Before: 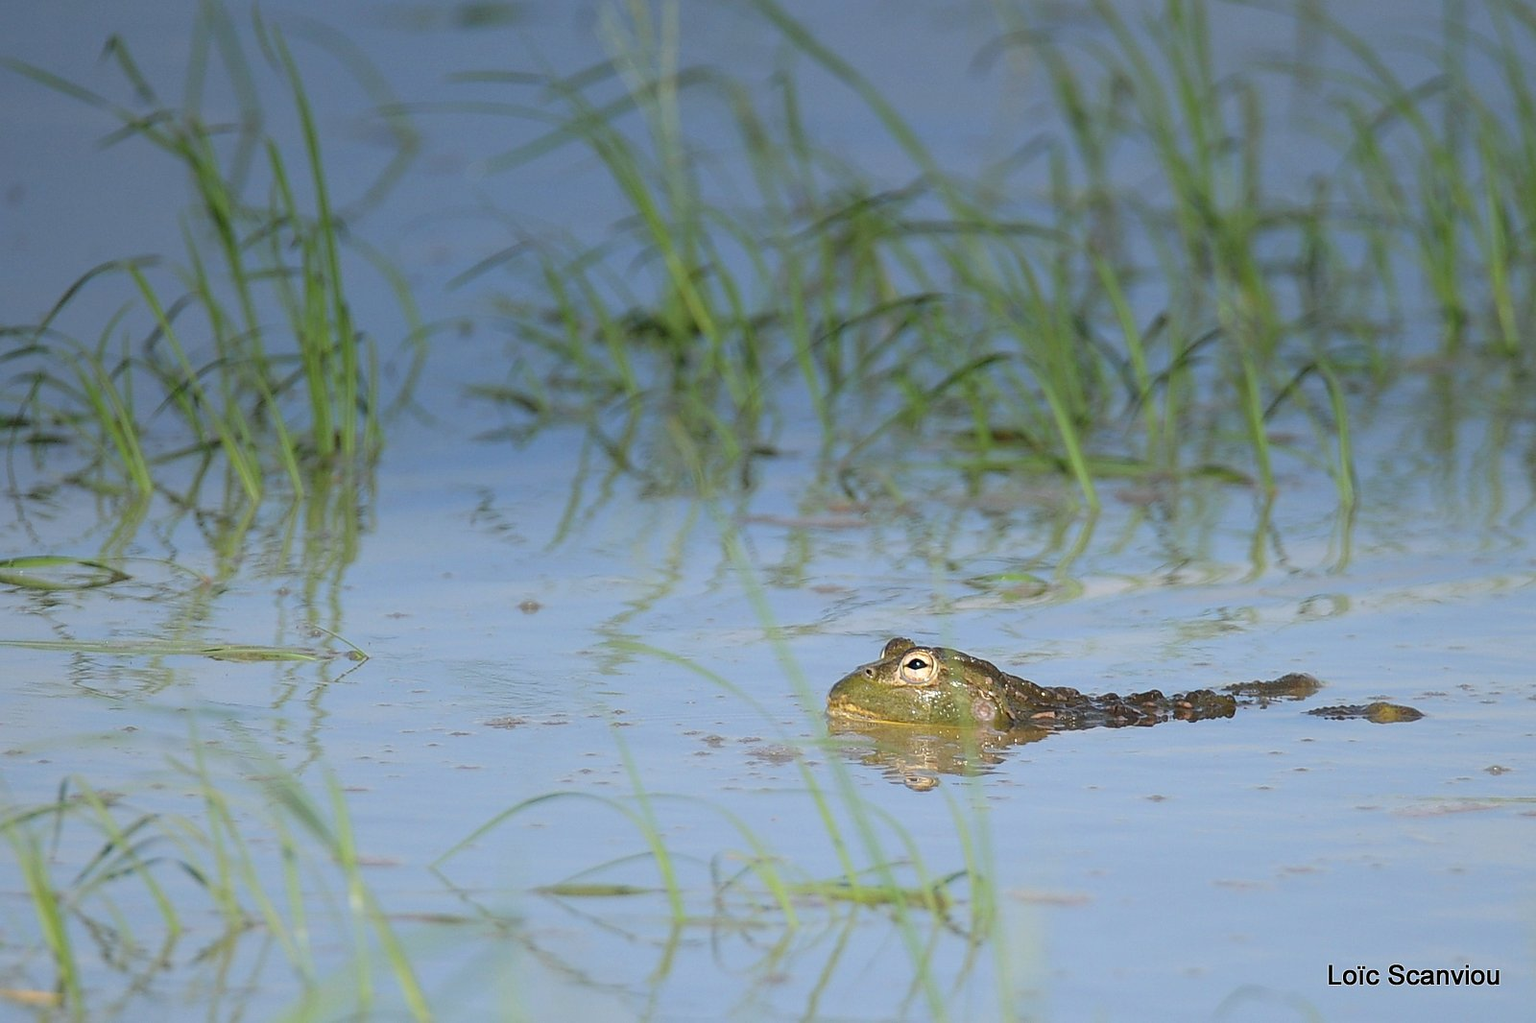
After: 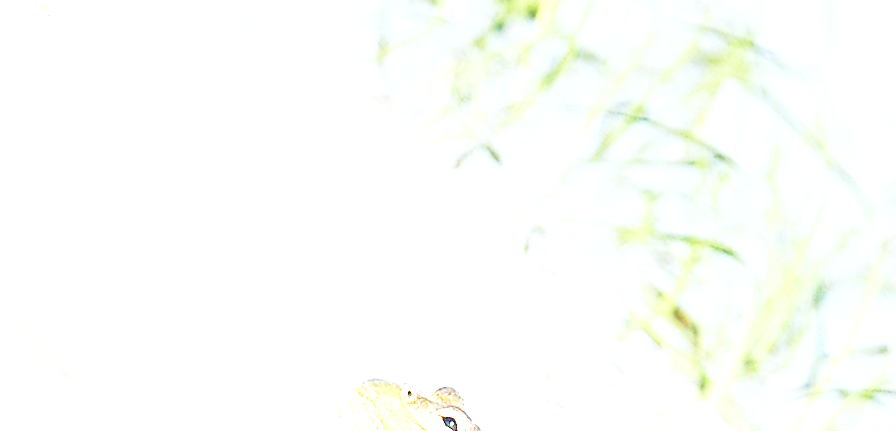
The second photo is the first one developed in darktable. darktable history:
base curve: curves: ch0 [(0, 0) (0.028, 0.03) (0.121, 0.232) (0.46, 0.748) (0.859, 0.968) (1, 1)], preserve colors none
local contrast: on, module defaults
crop and rotate: angle -44.84°, top 16.697%, right 0.961%, bottom 11.678%
exposure: exposure 0.759 EV, compensate exposure bias true, compensate highlight preservation false
